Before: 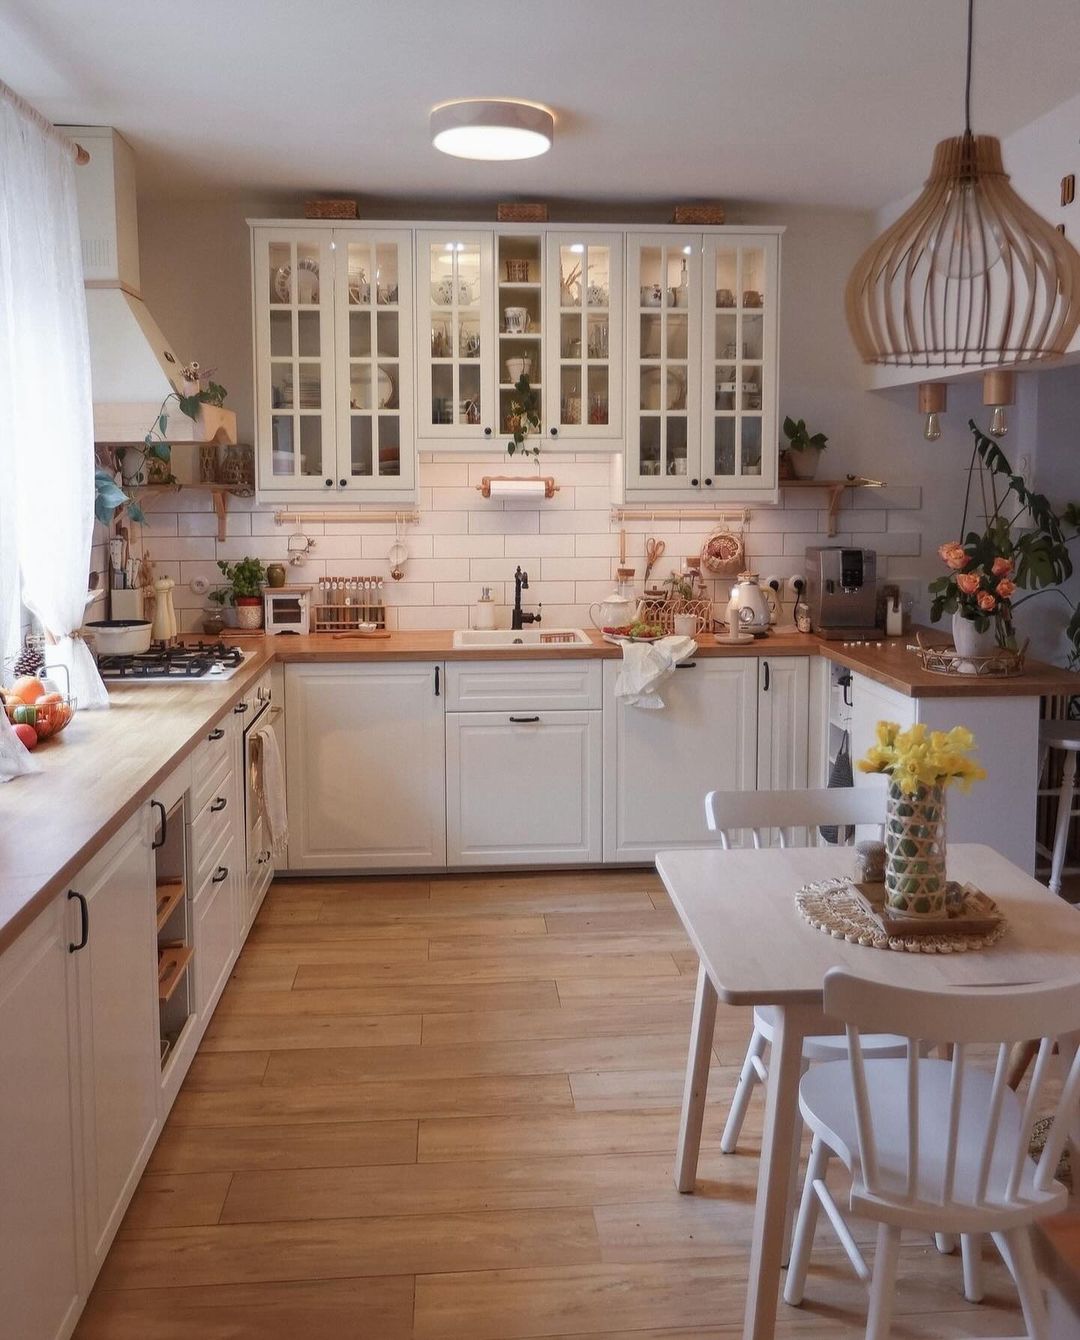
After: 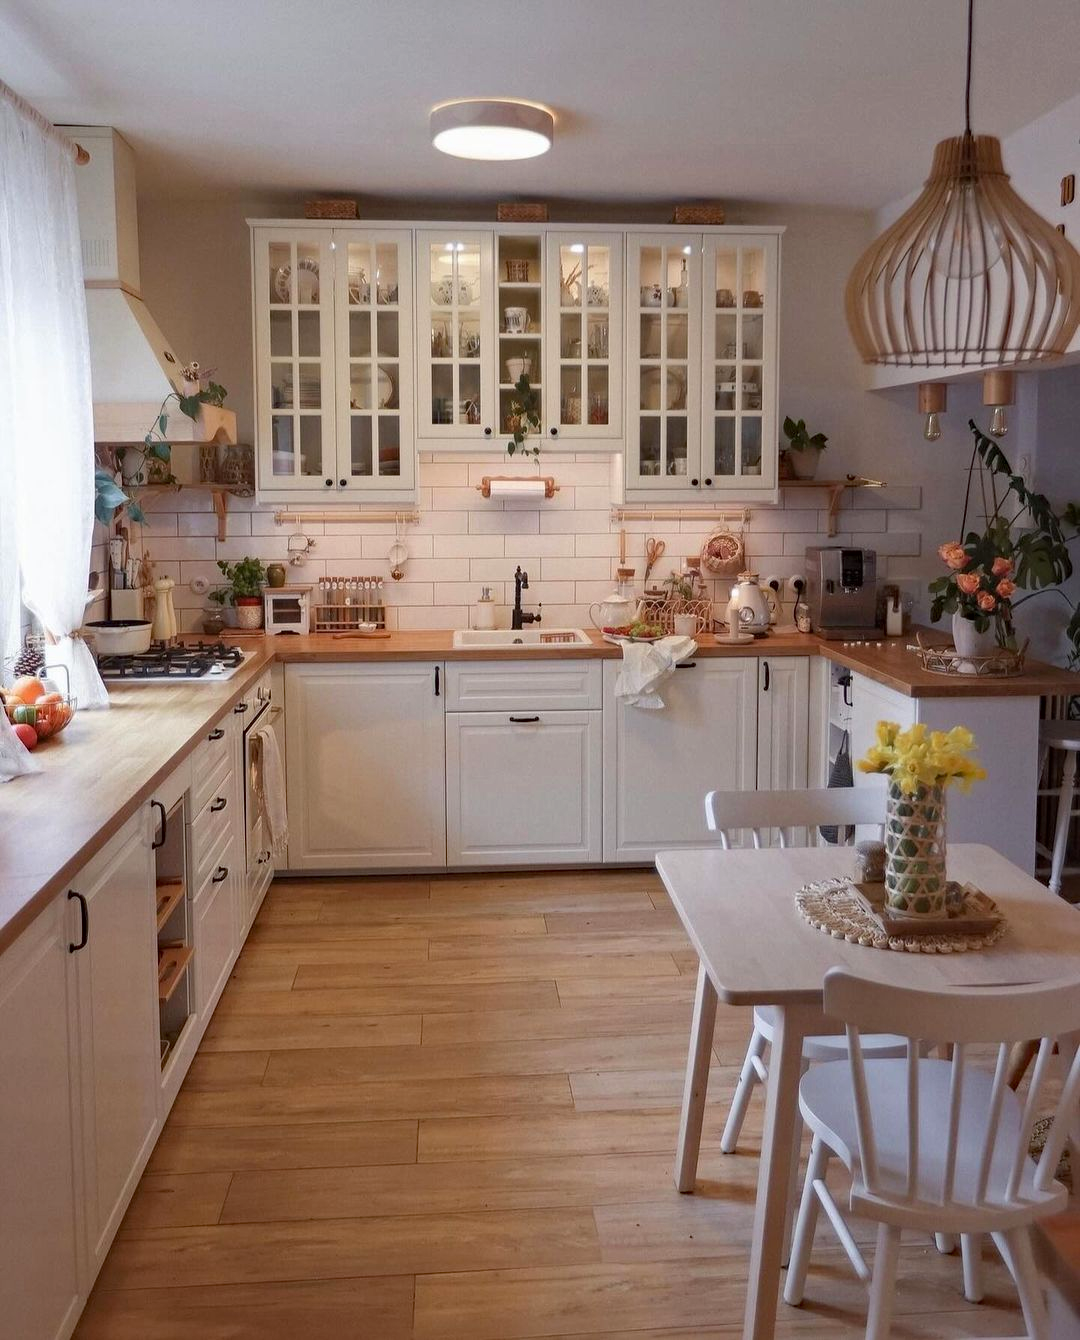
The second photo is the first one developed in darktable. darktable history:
haze removal: compatibility mode true, adaptive false
local contrast: mode bilateral grid, contrast 16, coarseness 35, detail 104%, midtone range 0.2
